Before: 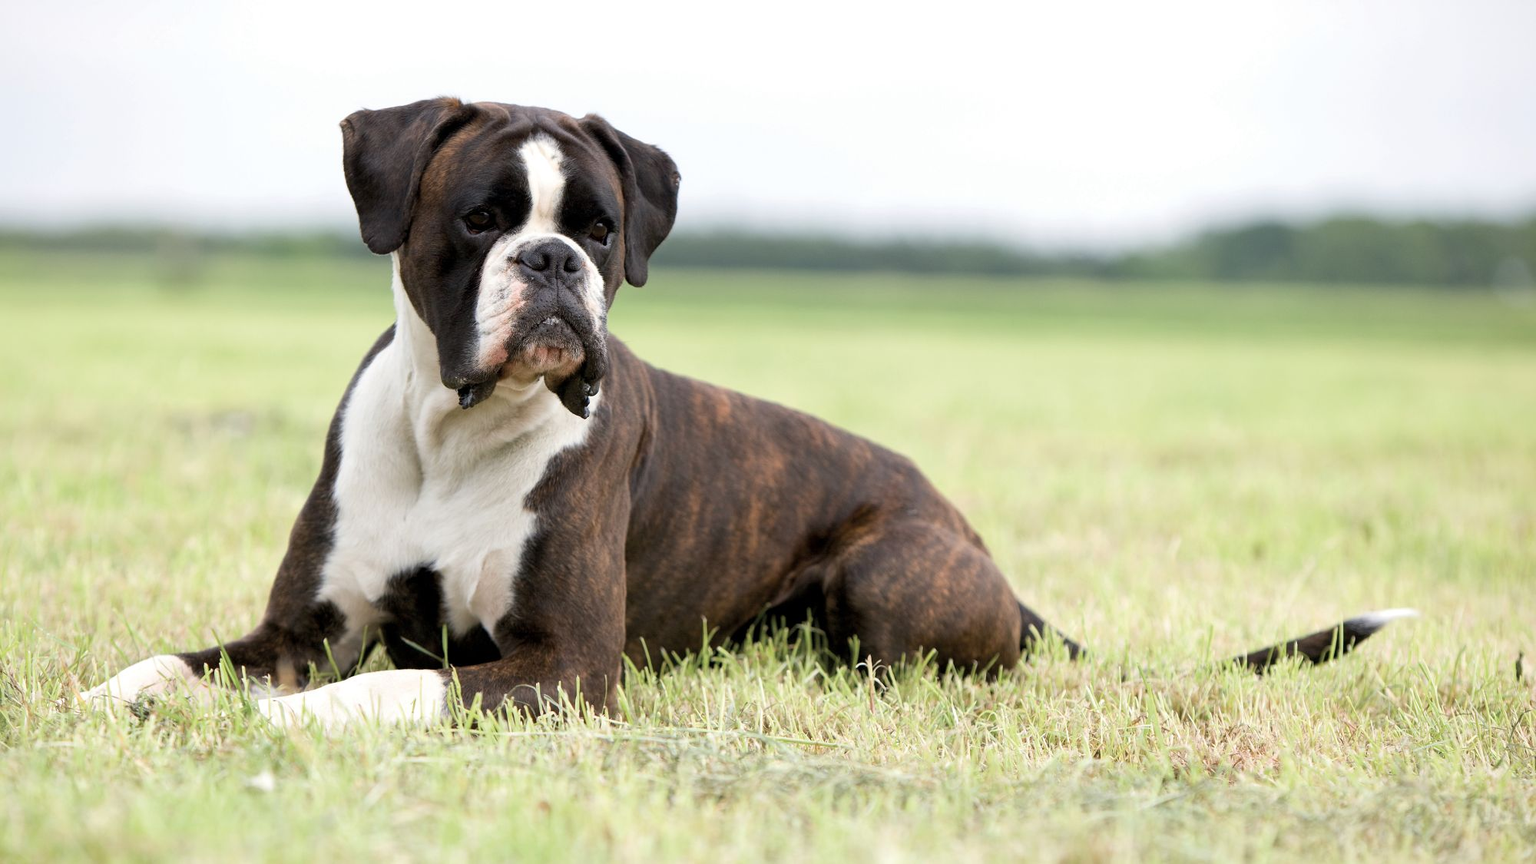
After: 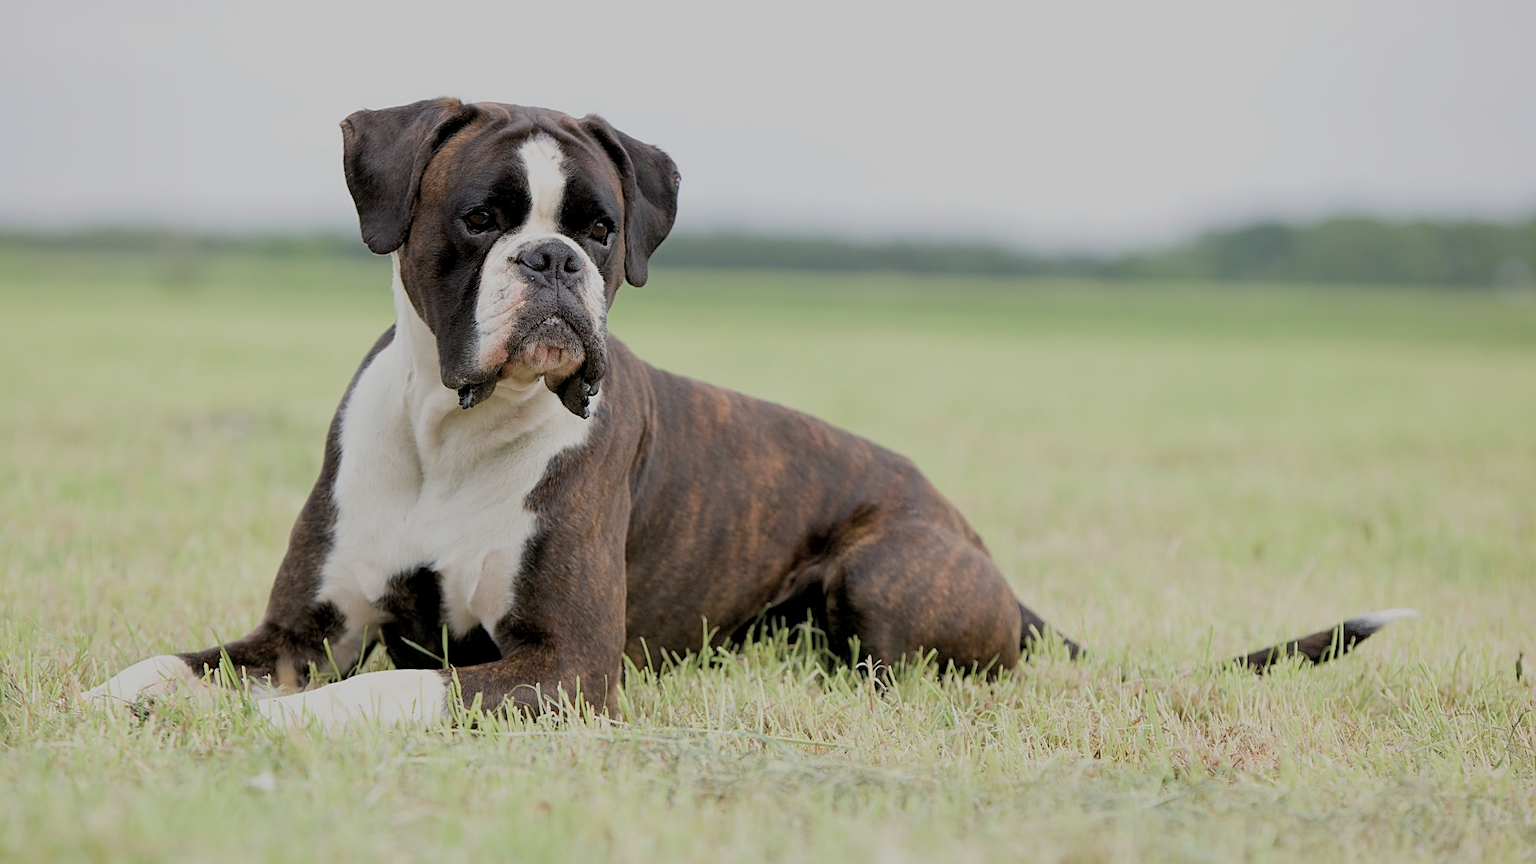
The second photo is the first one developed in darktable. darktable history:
filmic rgb: middle gray luminance 4.51%, black relative exposure -13.1 EV, white relative exposure 5.03 EV, target black luminance 0%, hardness 5.17, latitude 59.55%, contrast 0.75, highlights saturation mix 4.57%, shadows ↔ highlights balance 25.86%
sharpen: on, module defaults
